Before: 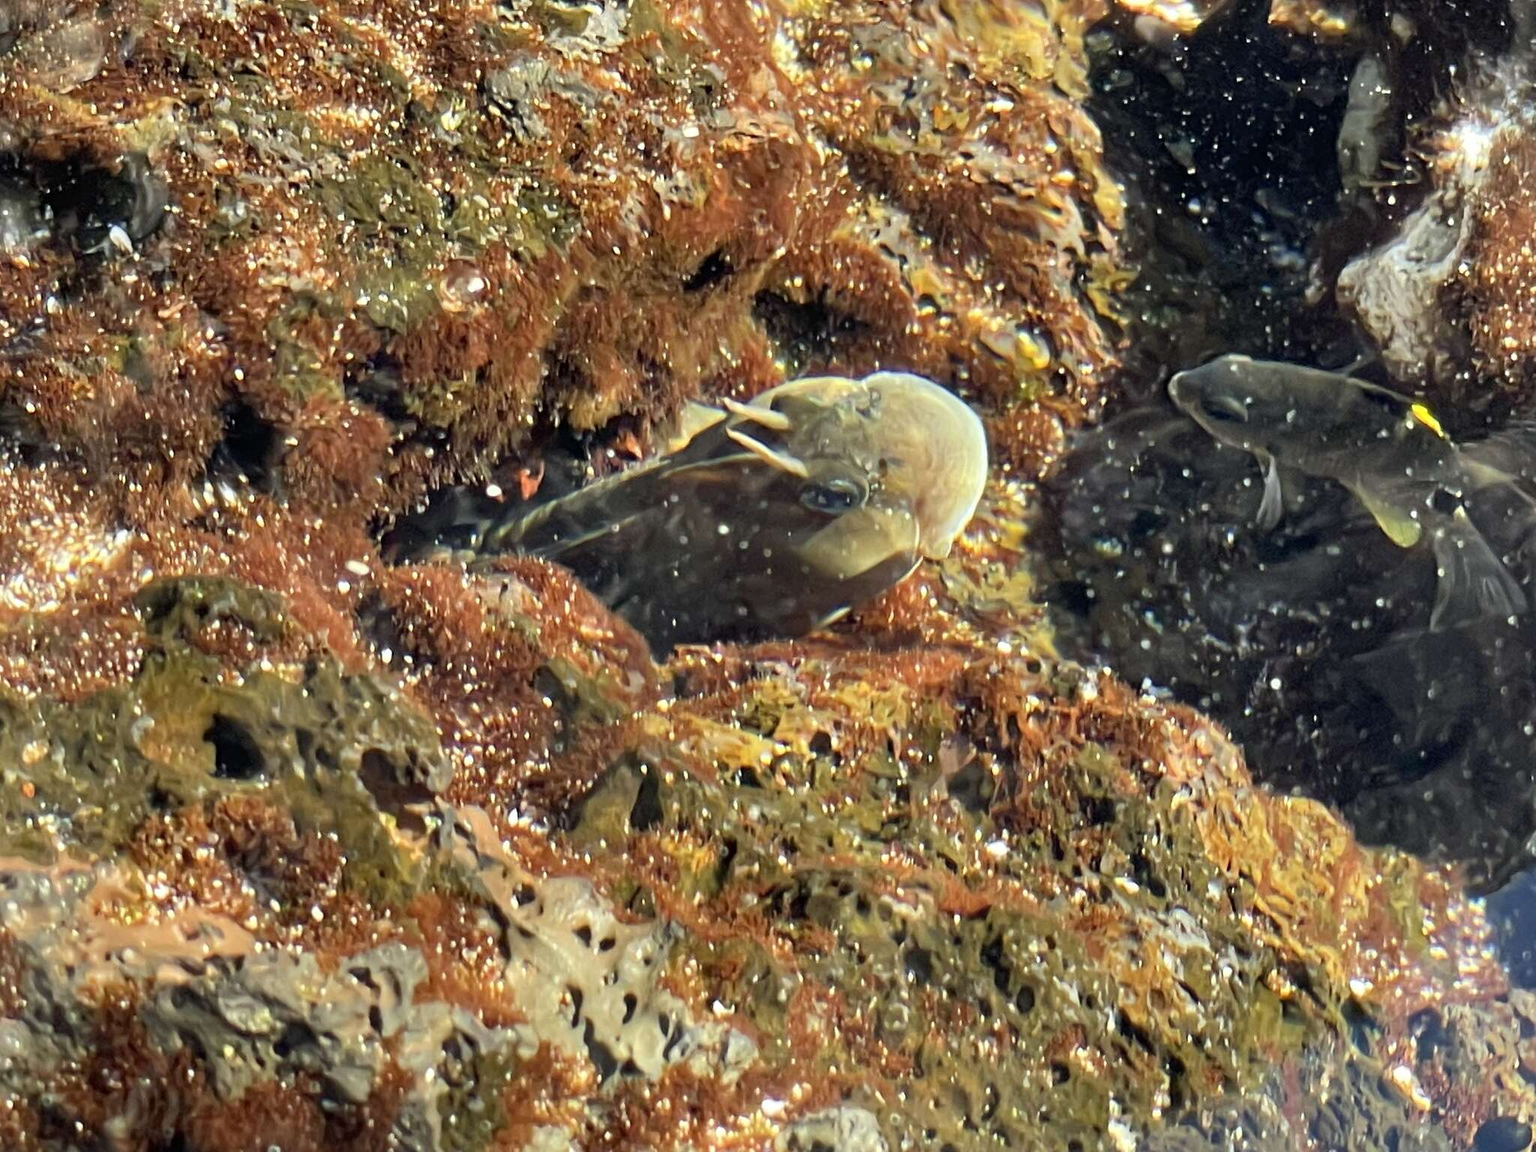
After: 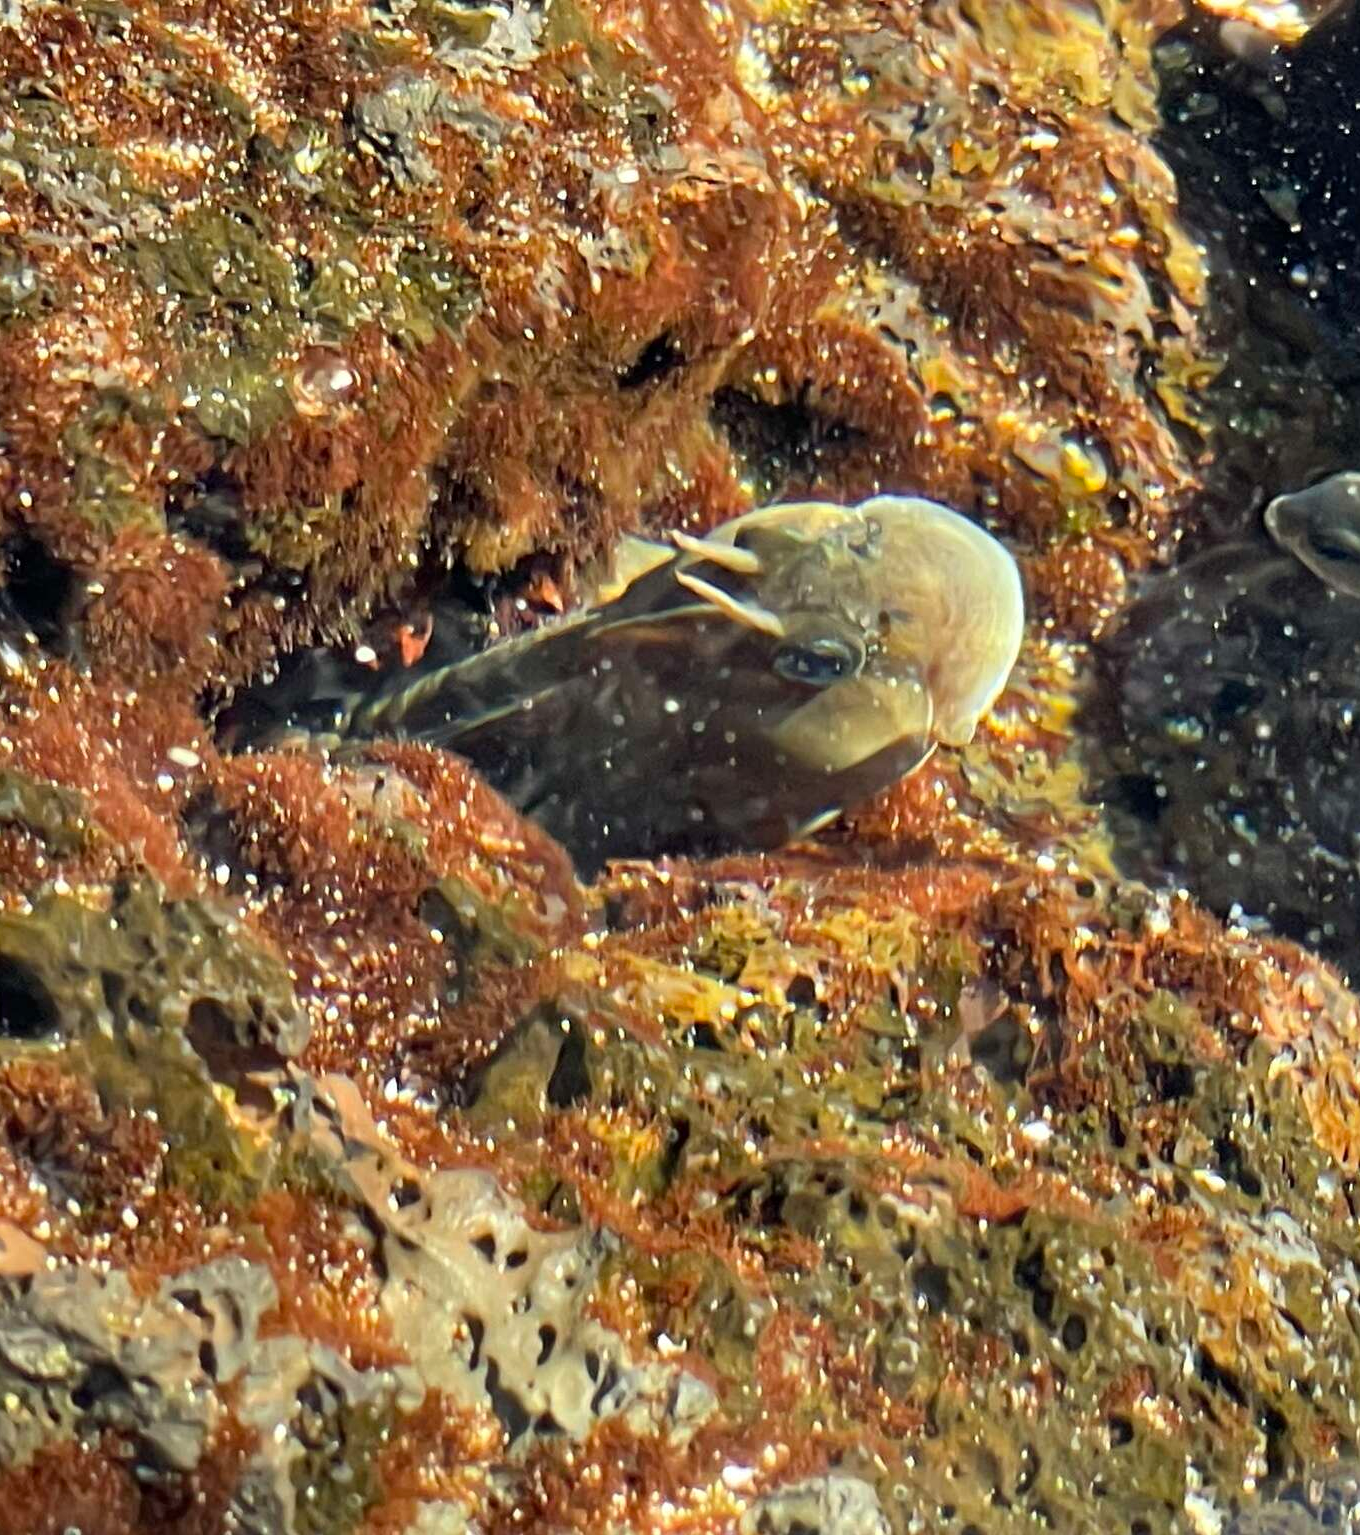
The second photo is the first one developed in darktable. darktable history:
crop and rotate: left 14.312%, right 19.28%
local contrast: mode bilateral grid, contrast 11, coarseness 25, detail 115%, midtone range 0.2
